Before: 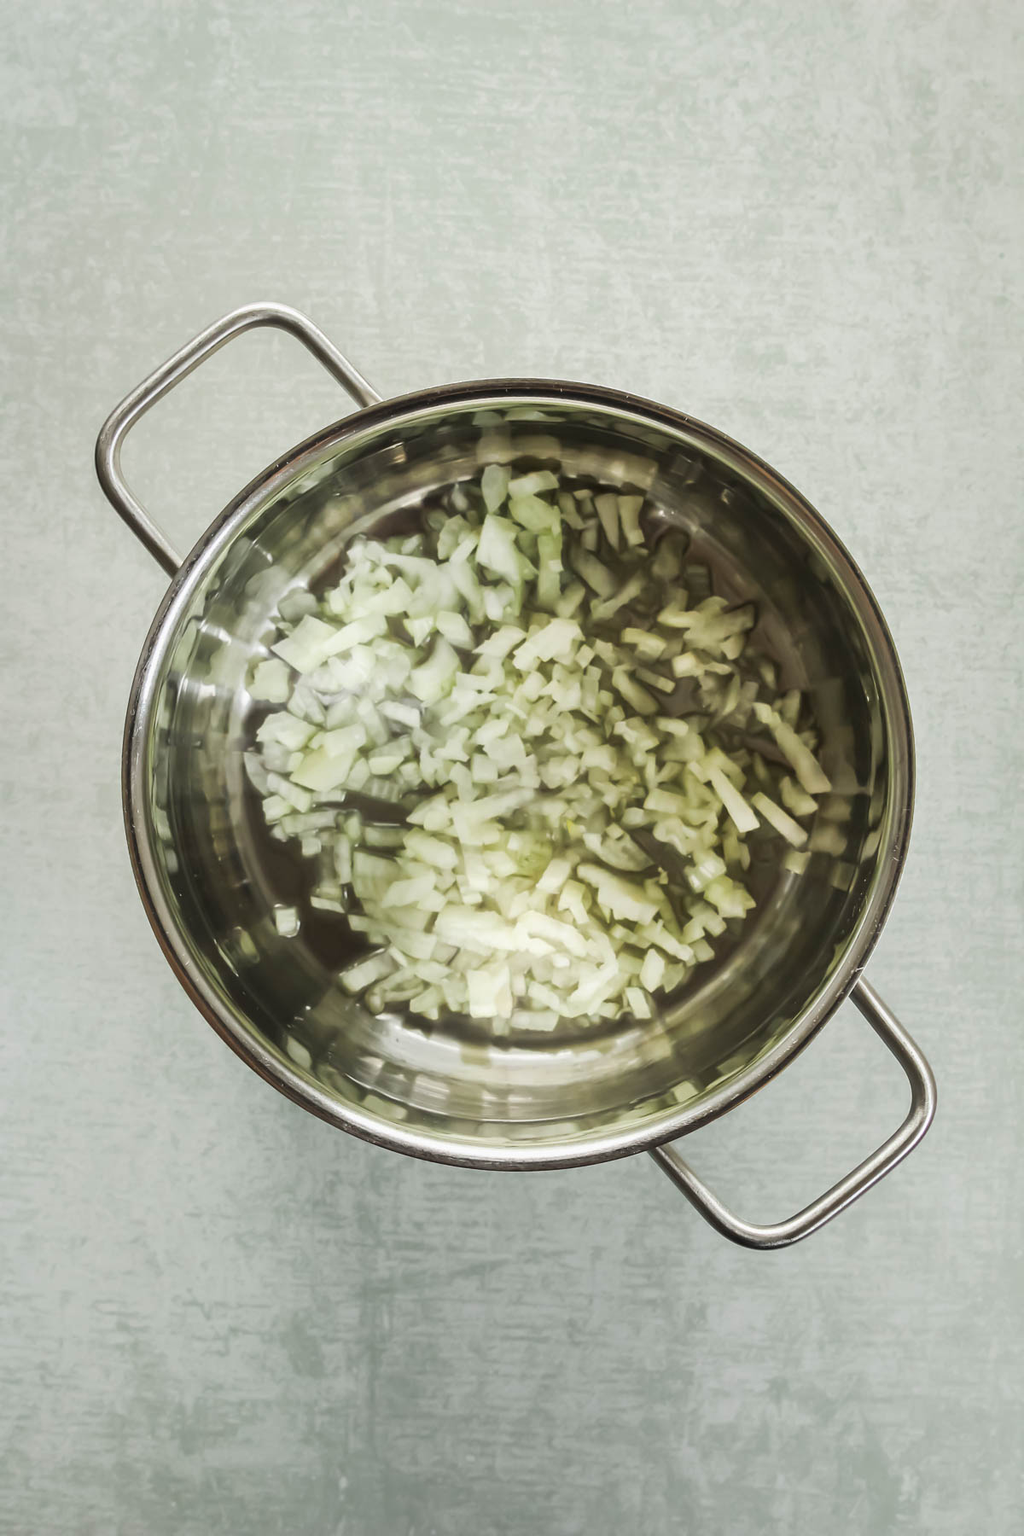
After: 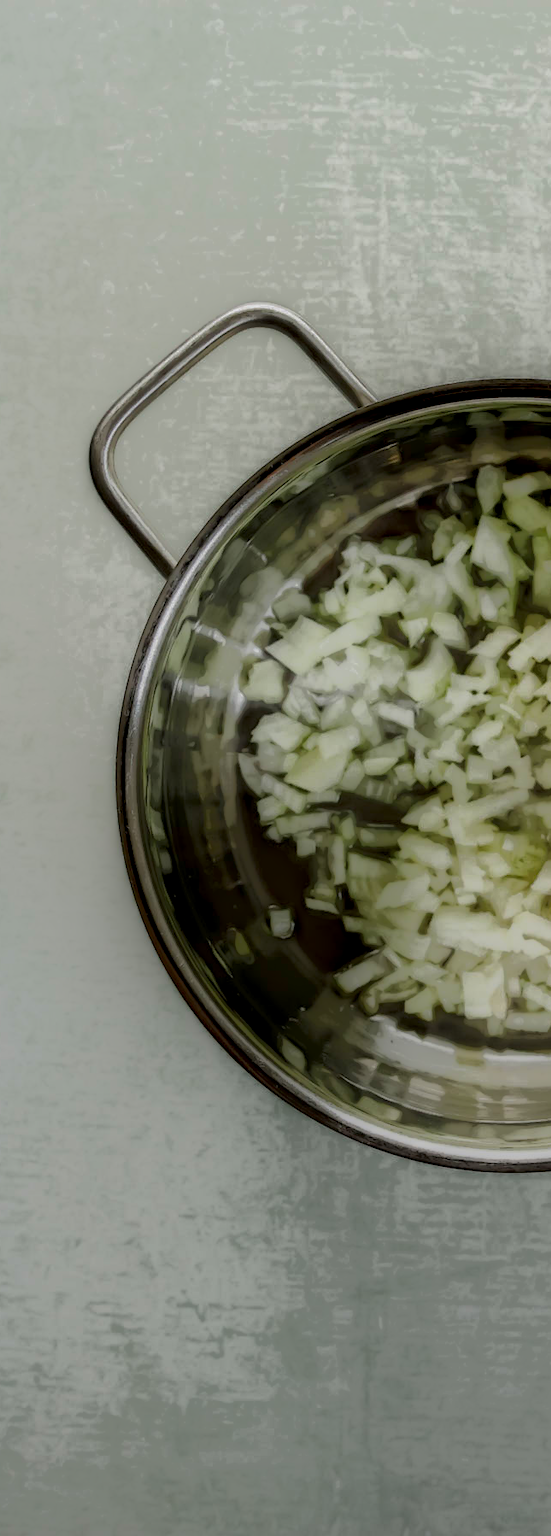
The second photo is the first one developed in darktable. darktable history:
local contrast: highlights 0%, shadows 198%, detail 164%, midtone range 0.001
crop: left 0.587%, right 45.588%, bottom 0.086%
shadows and highlights: on, module defaults
base curve: curves: ch0 [(0, 0) (0.297, 0.298) (1, 1)], preserve colors none
graduated density: rotation -180°, offset 27.42
